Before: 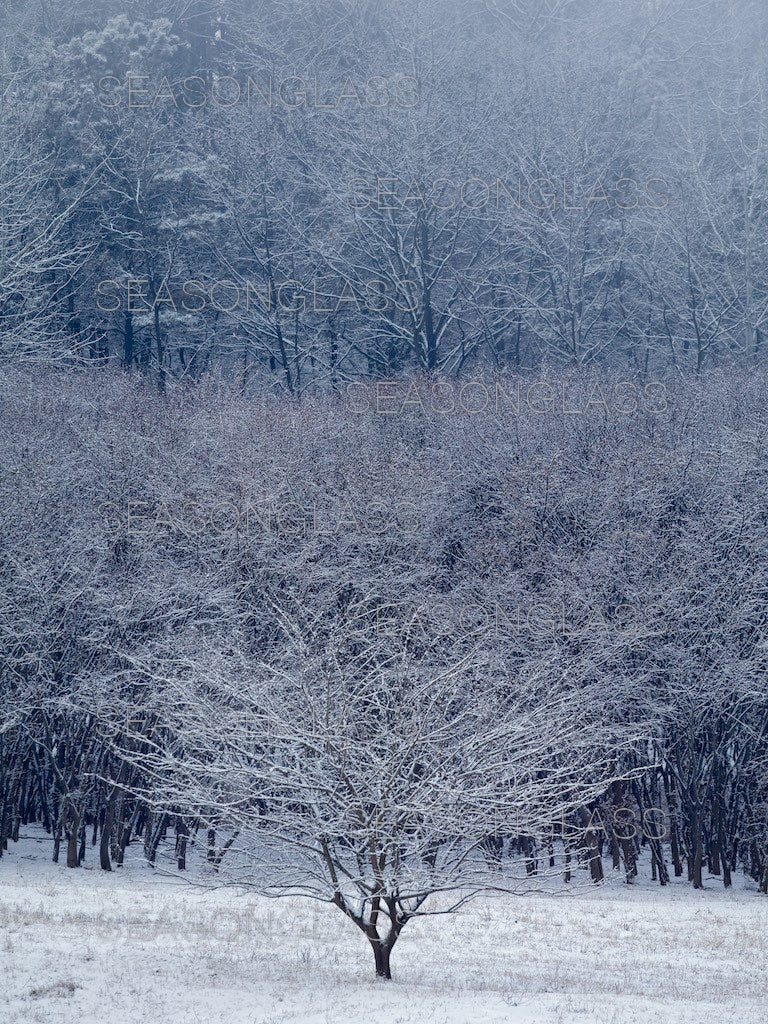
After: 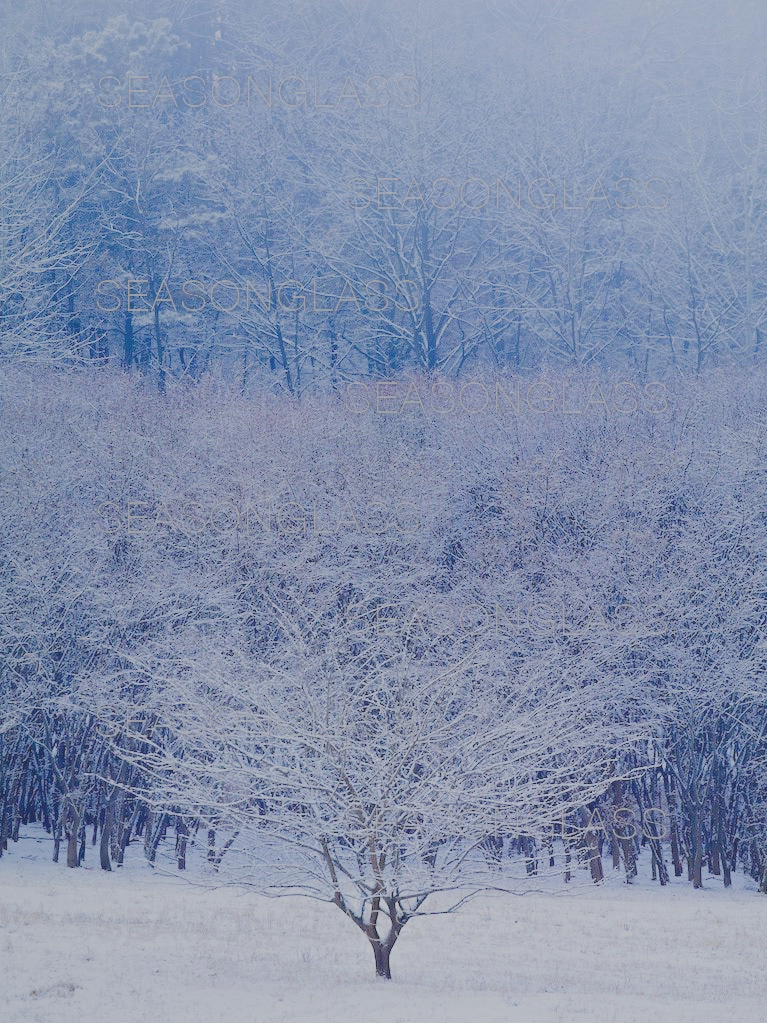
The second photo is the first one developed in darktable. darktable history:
sigmoid: contrast 1.05, skew -0.15
white balance: red 1.004, blue 1.024
contrast brightness saturation: contrast 0.07, brightness 0.18, saturation 0.4
crop and rotate: left 0.126%
local contrast: detail 69%
